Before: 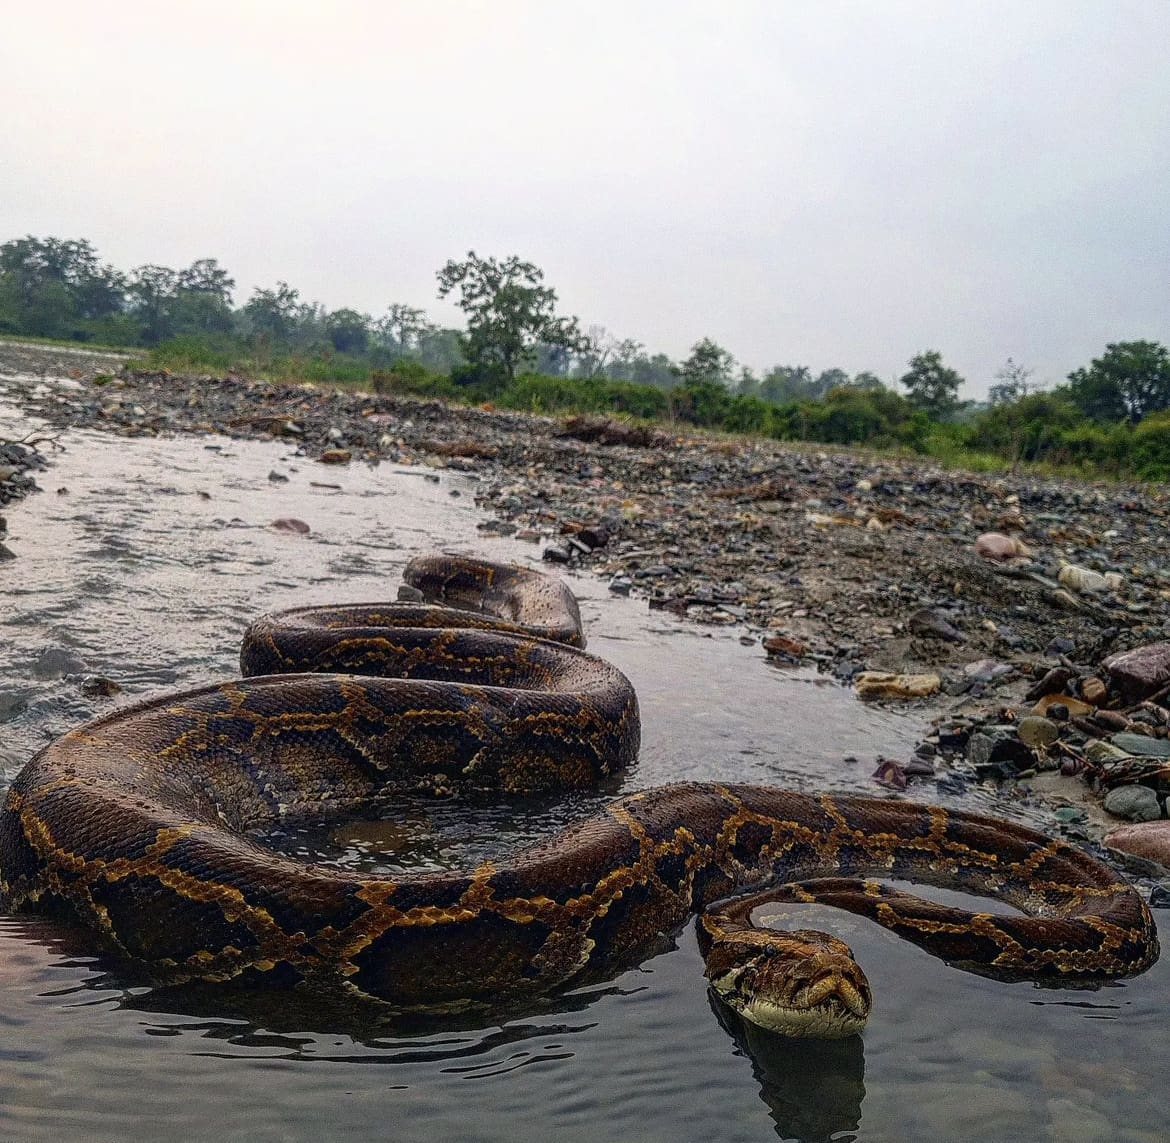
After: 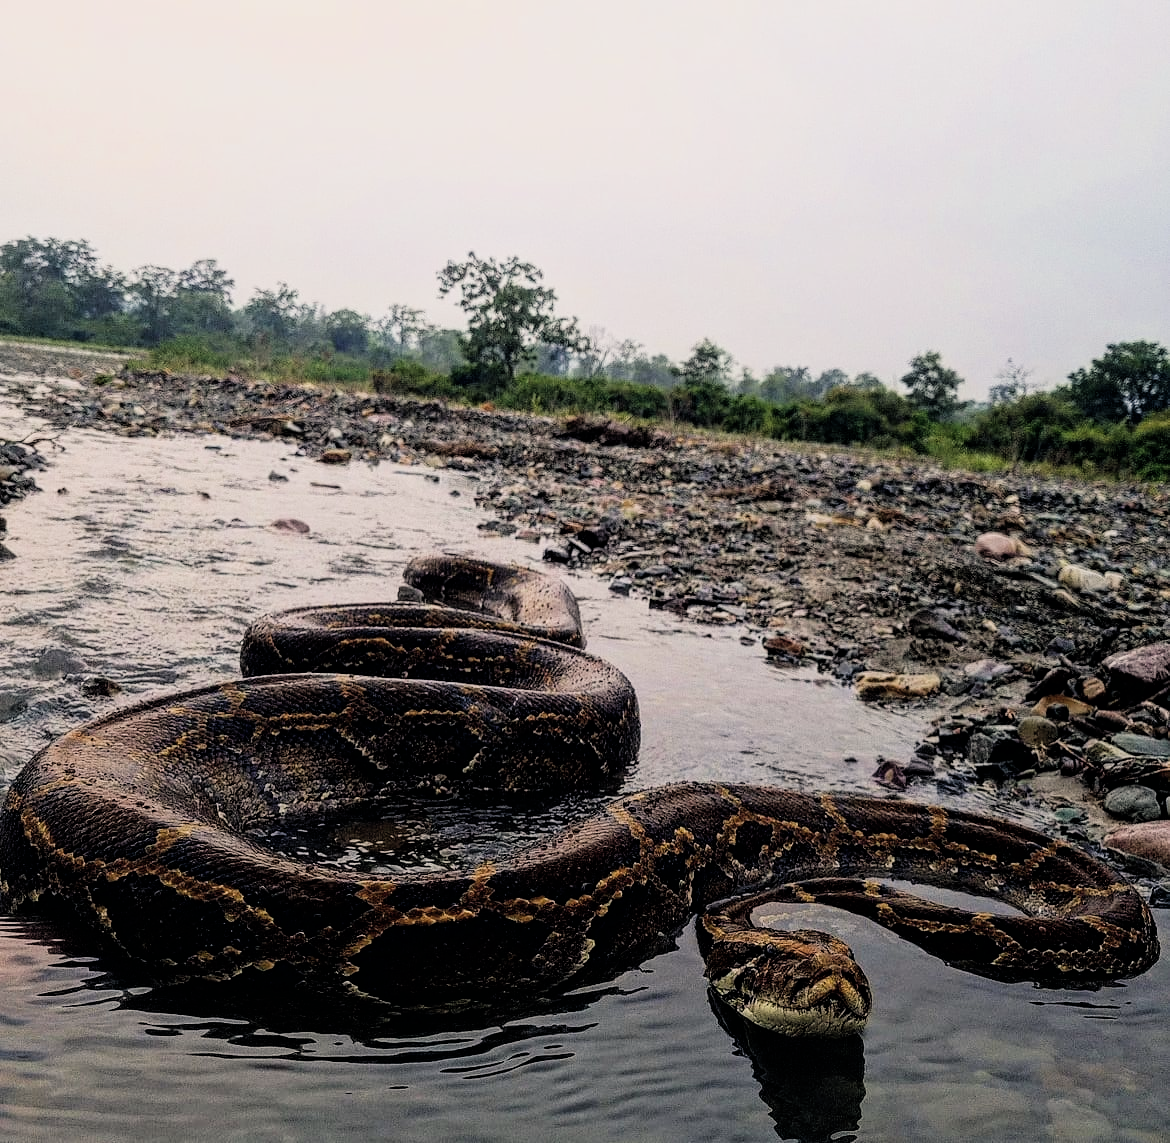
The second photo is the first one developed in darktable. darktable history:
color balance rgb: shadows lift › hue 87.51°, highlights gain › chroma 1.62%, highlights gain › hue 55.1°, global offset › chroma 0.06%, global offset › hue 253.66°, linear chroma grading › global chroma 0.5%
exposure: exposure 0.3 EV, compensate highlight preservation false
filmic rgb: black relative exposure -5 EV, hardness 2.88, contrast 1.3
